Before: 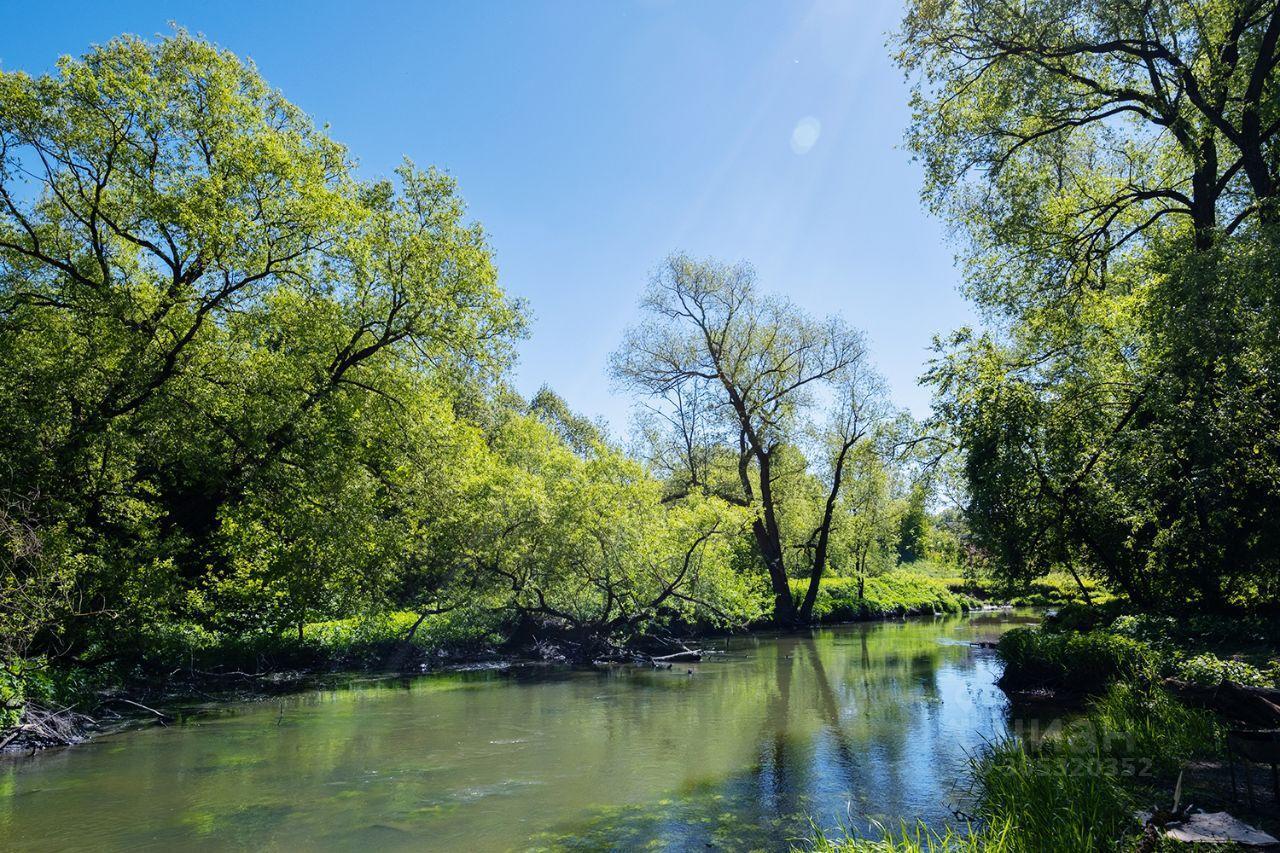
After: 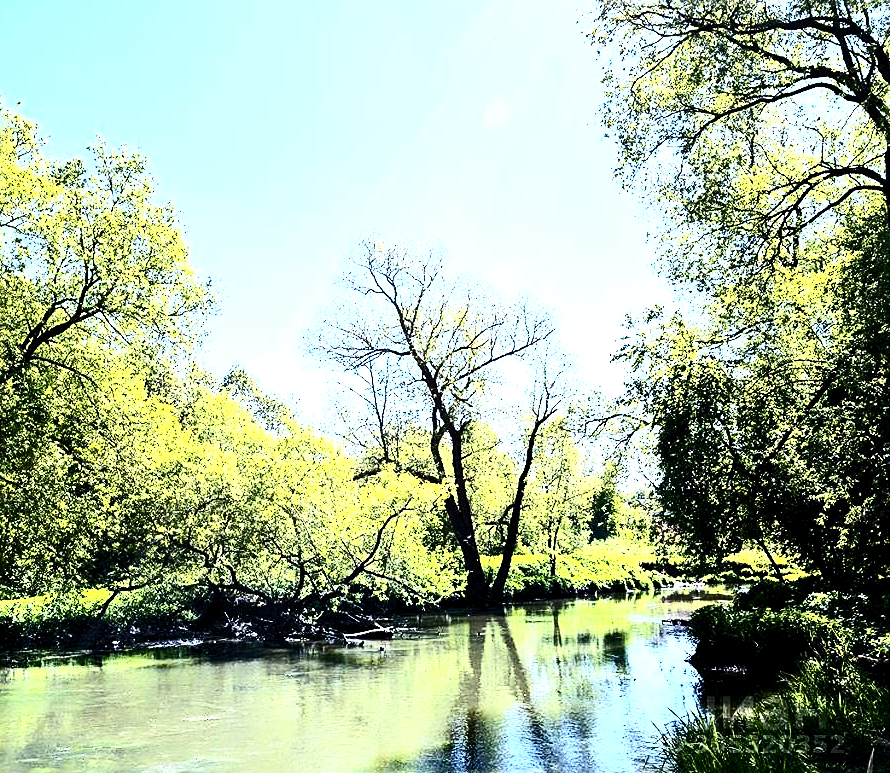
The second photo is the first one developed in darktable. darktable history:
crop and rotate: left 24.107%, top 2.824%, right 6.325%, bottom 6.49%
sharpen: on, module defaults
exposure: black level correction 0.001, exposure 1.034 EV, compensate highlight preservation false
levels: levels [0.016, 0.484, 0.953]
contrast brightness saturation: contrast 0.509, saturation -0.092
